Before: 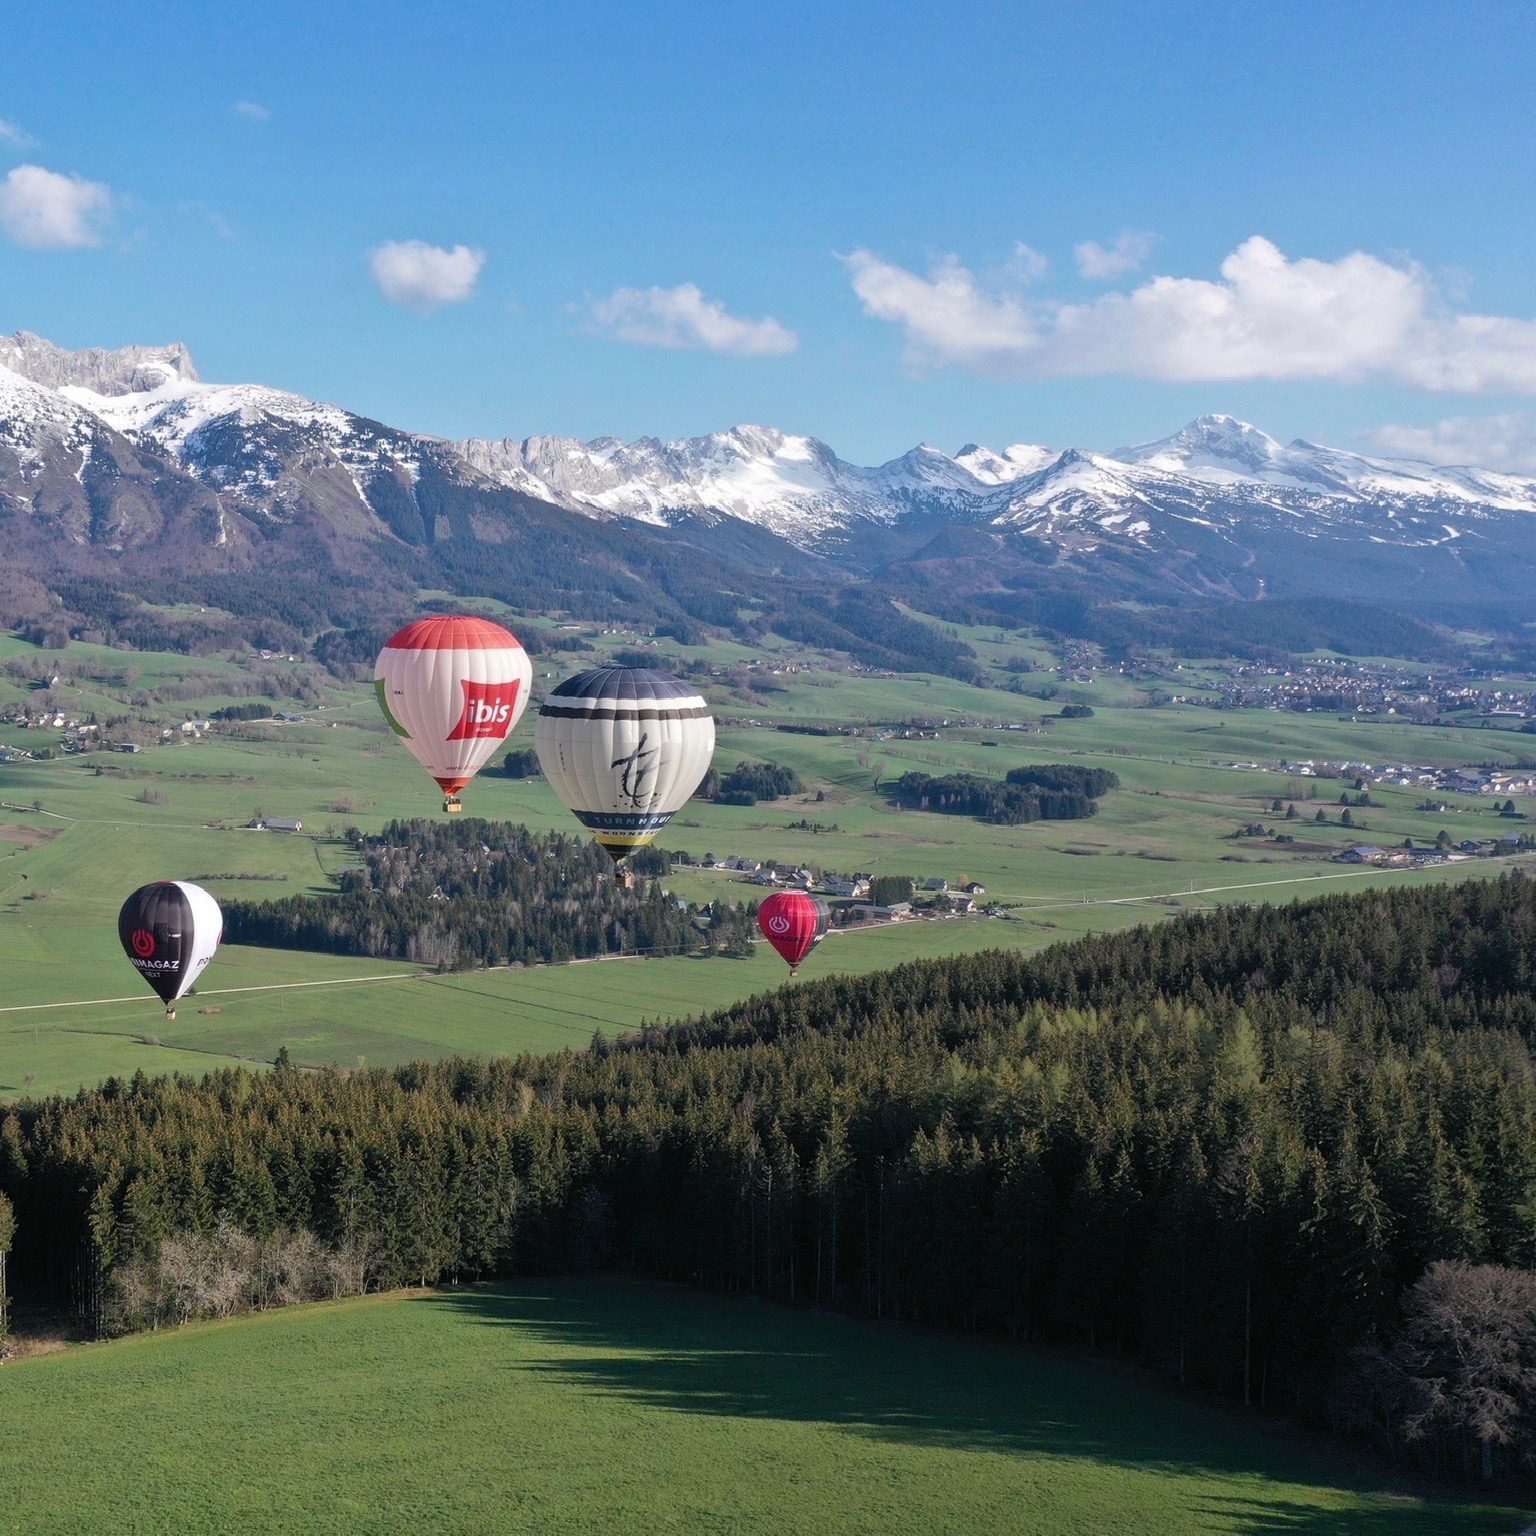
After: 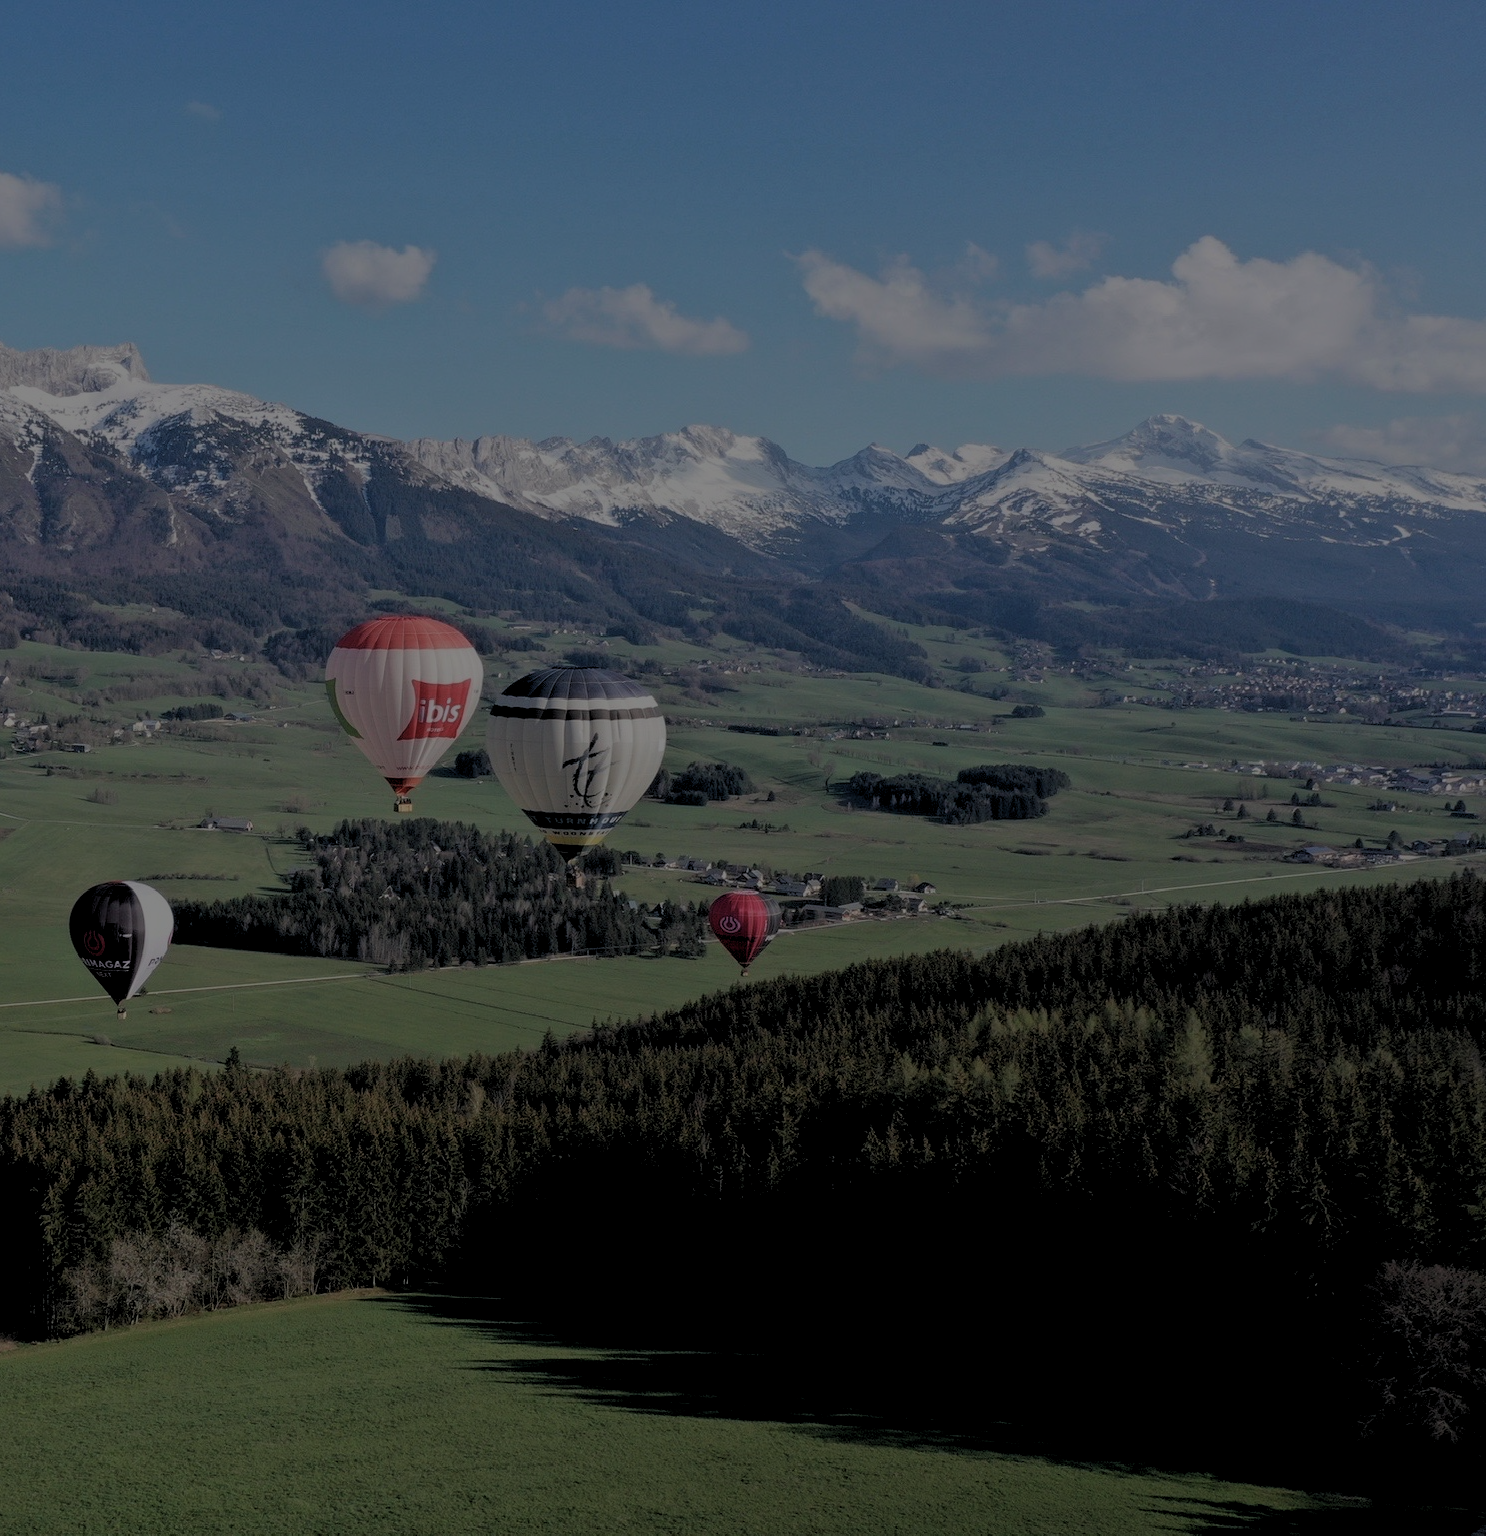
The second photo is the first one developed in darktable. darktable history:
rgb levels: levels [[0.01, 0.419, 0.839], [0, 0.5, 1], [0, 0.5, 1]]
crop and rotate: left 3.238%
color balance rgb: perceptual brilliance grading › global brilliance -48.39%
